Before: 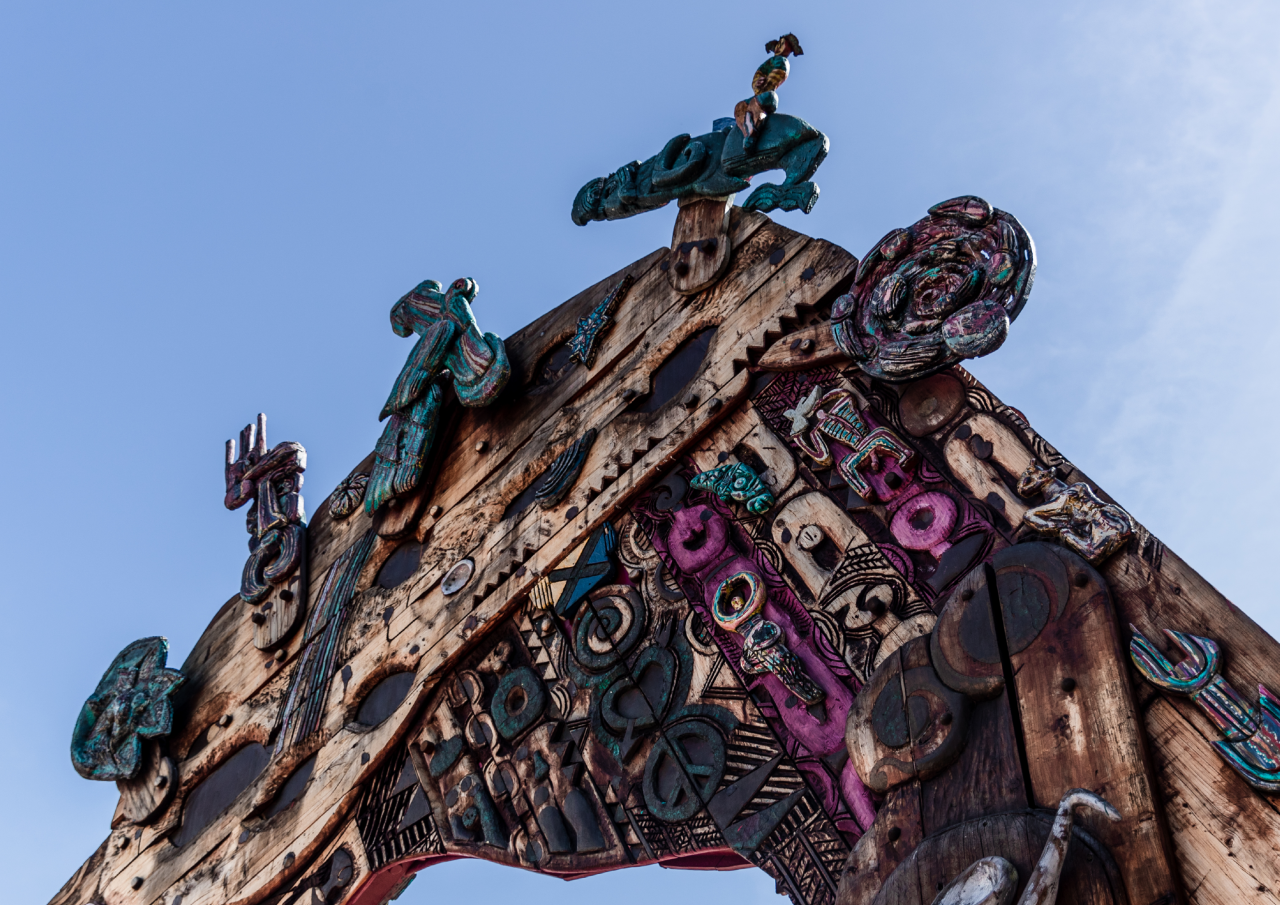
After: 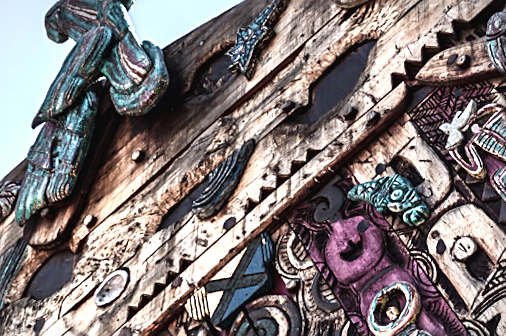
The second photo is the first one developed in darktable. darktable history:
sharpen: on, module defaults
exposure: black level correction 0, exposure 1.5 EV, compensate exposure bias true, compensate highlight preservation false
crop: left 30%, top 30%, right 30%, bottom 30%
vignetting: fall-off start 100%, brightness -0.282, width/height ratio 1.31
contrast brightness saturation: contrast -0.05, saturation -0.41
shadows and highlights: white point adjustment 1, soften with gaussian
rotate and perspective: rotation 0.679°, lens shift (horizontal) 0.136, crop left 0.009, crop right 0.991, crop top 0.078, crop bottom 0.95
